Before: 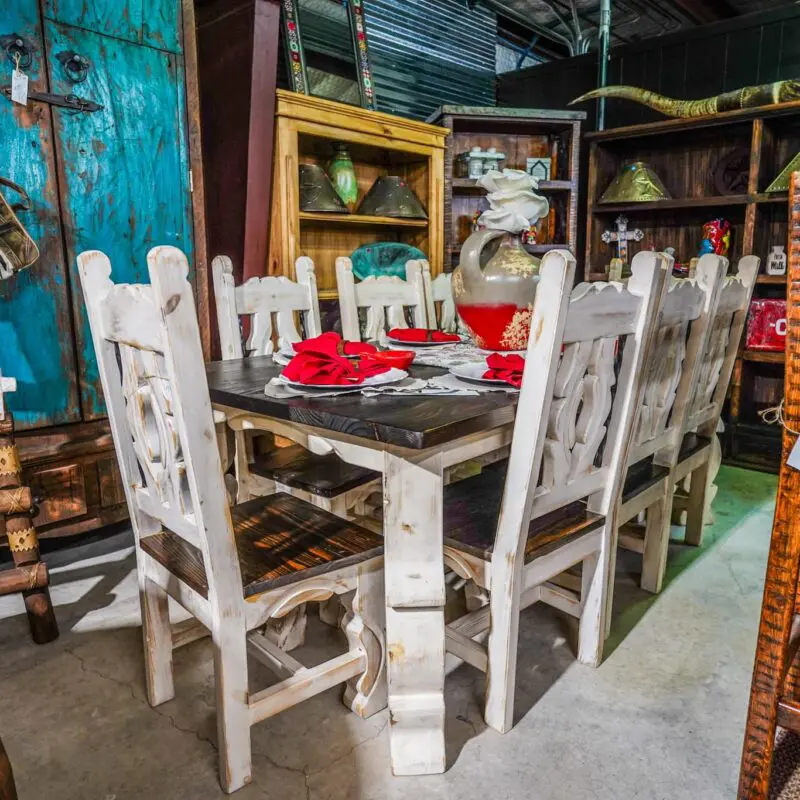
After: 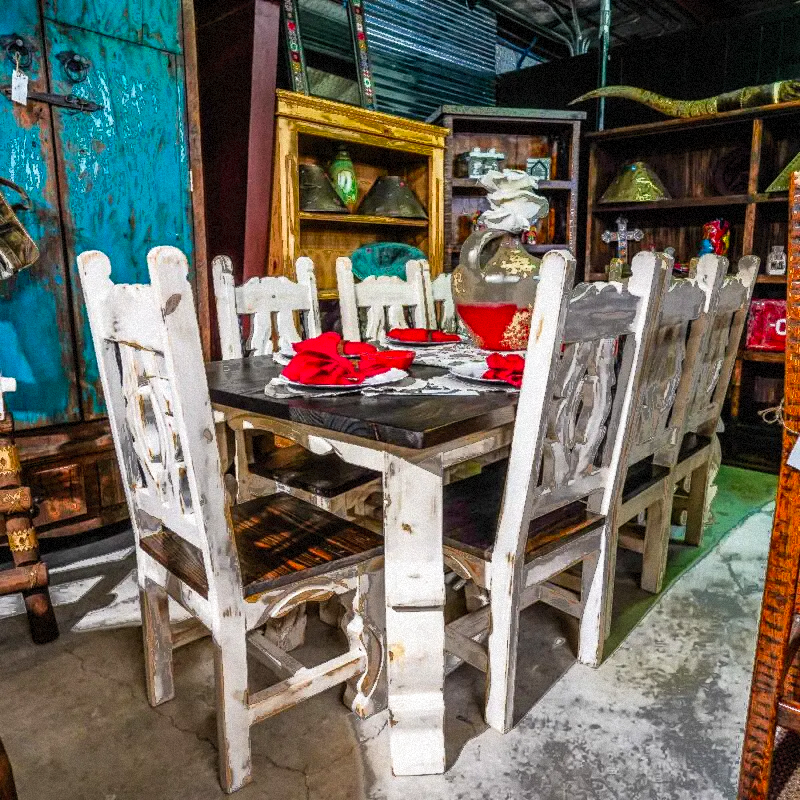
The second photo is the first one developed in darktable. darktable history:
grain: mid-tones bias 0%
fill light: exposure -0.73 EV, center 0.69, width 2.2
tone curve: curves: ch0 [(0, 0) (0.003, 0.001) (0.011, 0.005) (0.025, 0.011) (0.044, 0.02) (0.069, 0.031) (0.1, 0.045) (0.136, 0.078) (0.177, 0.124) (0.224, 0.18) (0.277, 0.245) (0.335, 0.315) (0.399, 0.393) (0.468, 0.477) (0.543, 0.569) (0.623, 0.666) (0.709, 0.771) (0.801, 0.871) (0.898, 0.965) (1, 1)], preserve colors none
